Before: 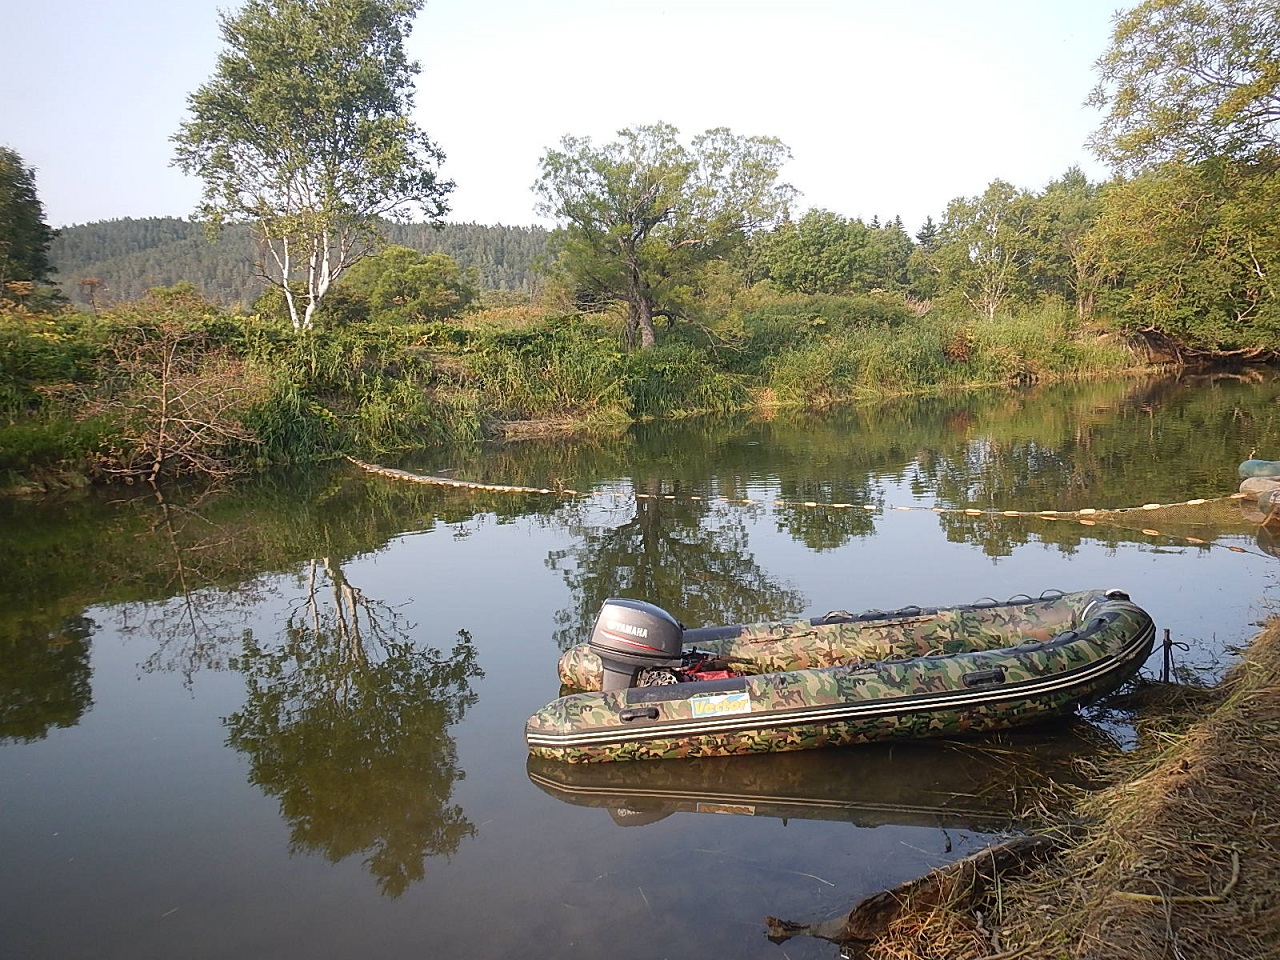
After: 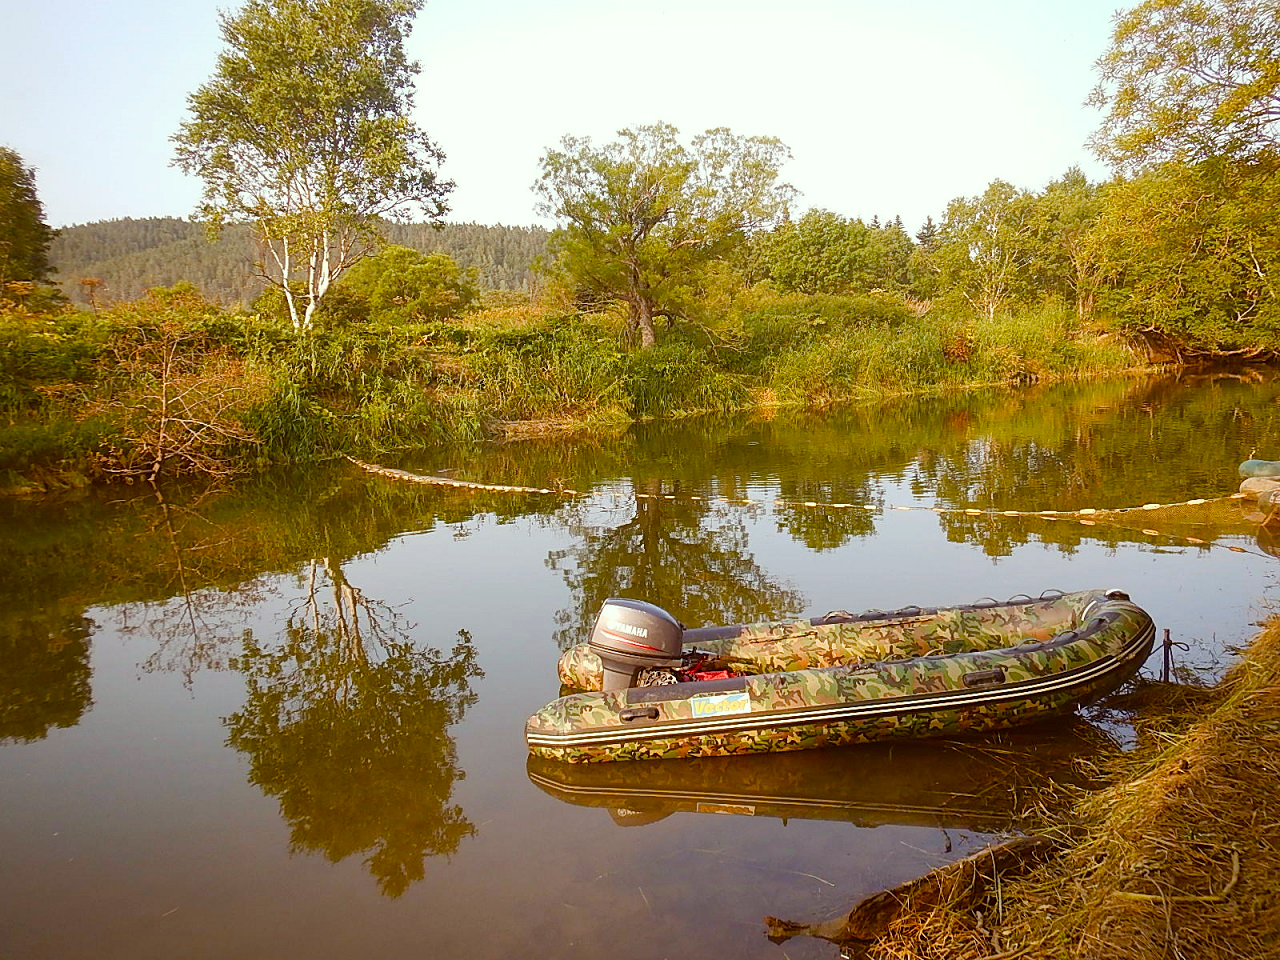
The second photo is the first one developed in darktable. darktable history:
color balance rgb: power › luminance 9.862%, power › chroma 2.829%, power › hue 58.09°, linear chroma grading › global chroma 0.874%, perceptual saturation grading › global saturation 34.786%, perceptual saturation grading › highlights -25.619%, perceptual saturation grading › shadows 49.956%
color correction: highlights a* -2.81, highlights b* -1.98, shadows a* 2.18, shadows b* 2.89
